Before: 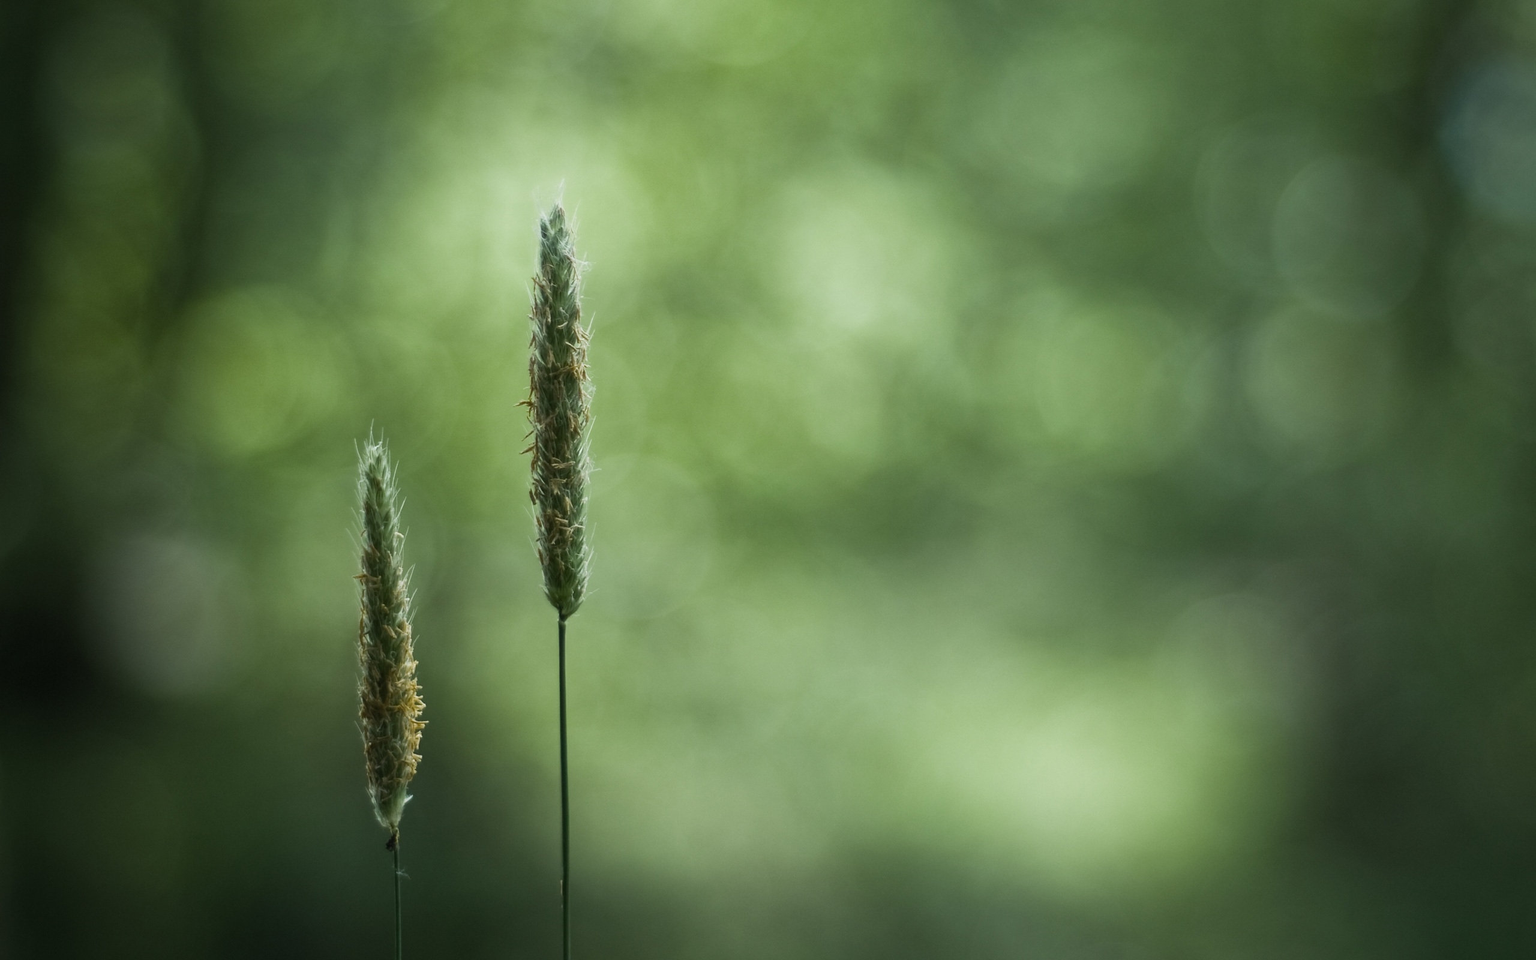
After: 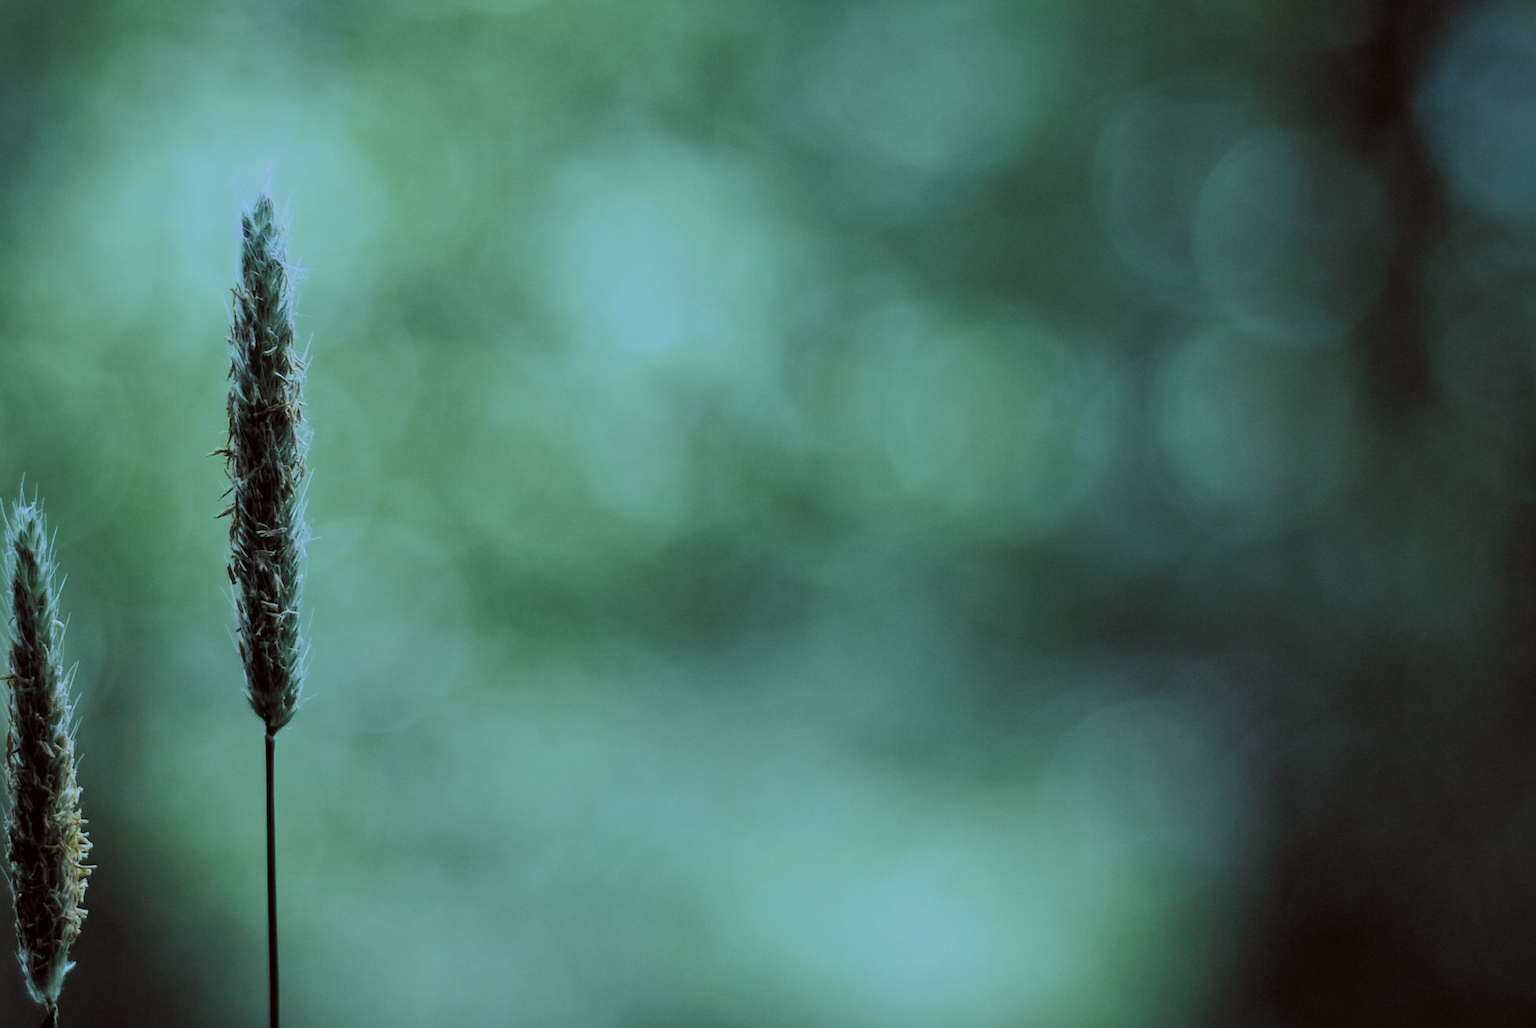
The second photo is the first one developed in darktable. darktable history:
crop: left 23.093%, top 5.816%, bottom 11.778%
exposure: exposure -0.071 EV, compensate exposure bias true, compensate highlight preservation false
color balance rgb: linear chroma grading › shadows -1.872%, linear chroma grading › highlights -13.963%, linear chroma grading › global chroma -9.795%, linear chroma grading › mid-tones -10.107%, perceptual saturation grading › global saturation 29.444%, global vibrance 14.451%
contrast brightness saturation: saturation -0.093
color calibration: illuminant as shot in camera, adaptation linear Bradford (ICC v4), x 0.406, y 0.404, temperature 3560.83 K
shadows and highlights: radius 120.64, shadows 21.41, white point adjustment -9.67, highlights -14.82, soften with gaussian
filmic rgb: black relative exposure -5.09 EV, white relative exposure 3.5 EV, hardness 3.17, contrast 1.3, highlights saturation mix -48.87%, color science v6 (2022)
color correction: highlights a* -2.85, highlights b* -2.7, shadows a* 2.11, shadows b* 2.68
